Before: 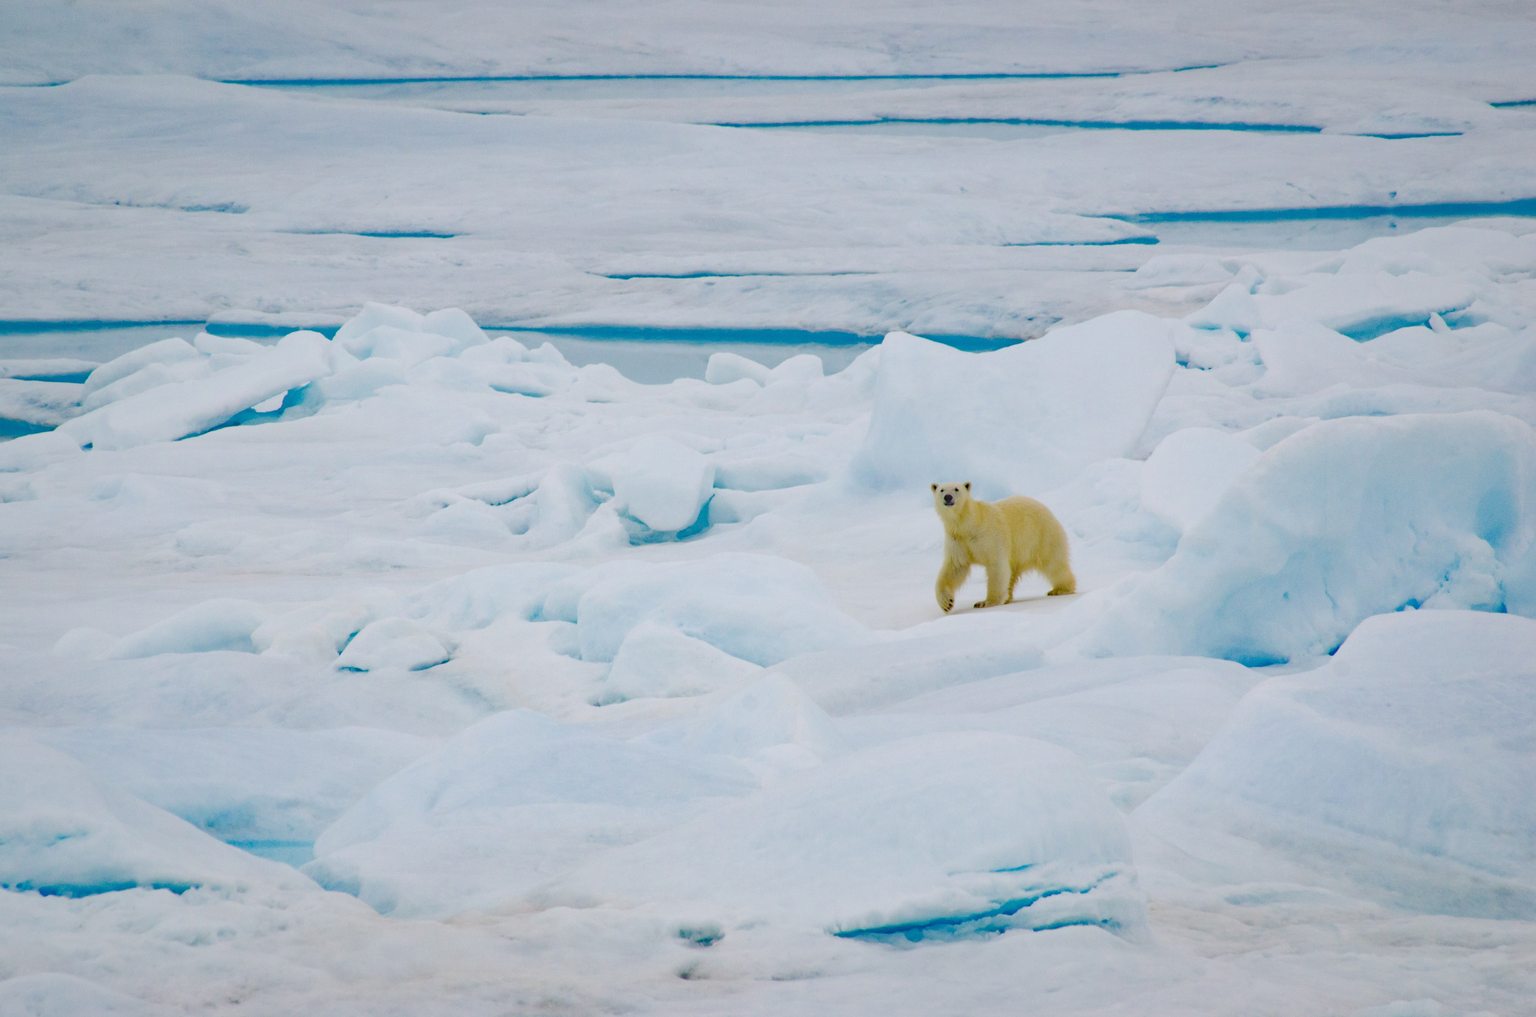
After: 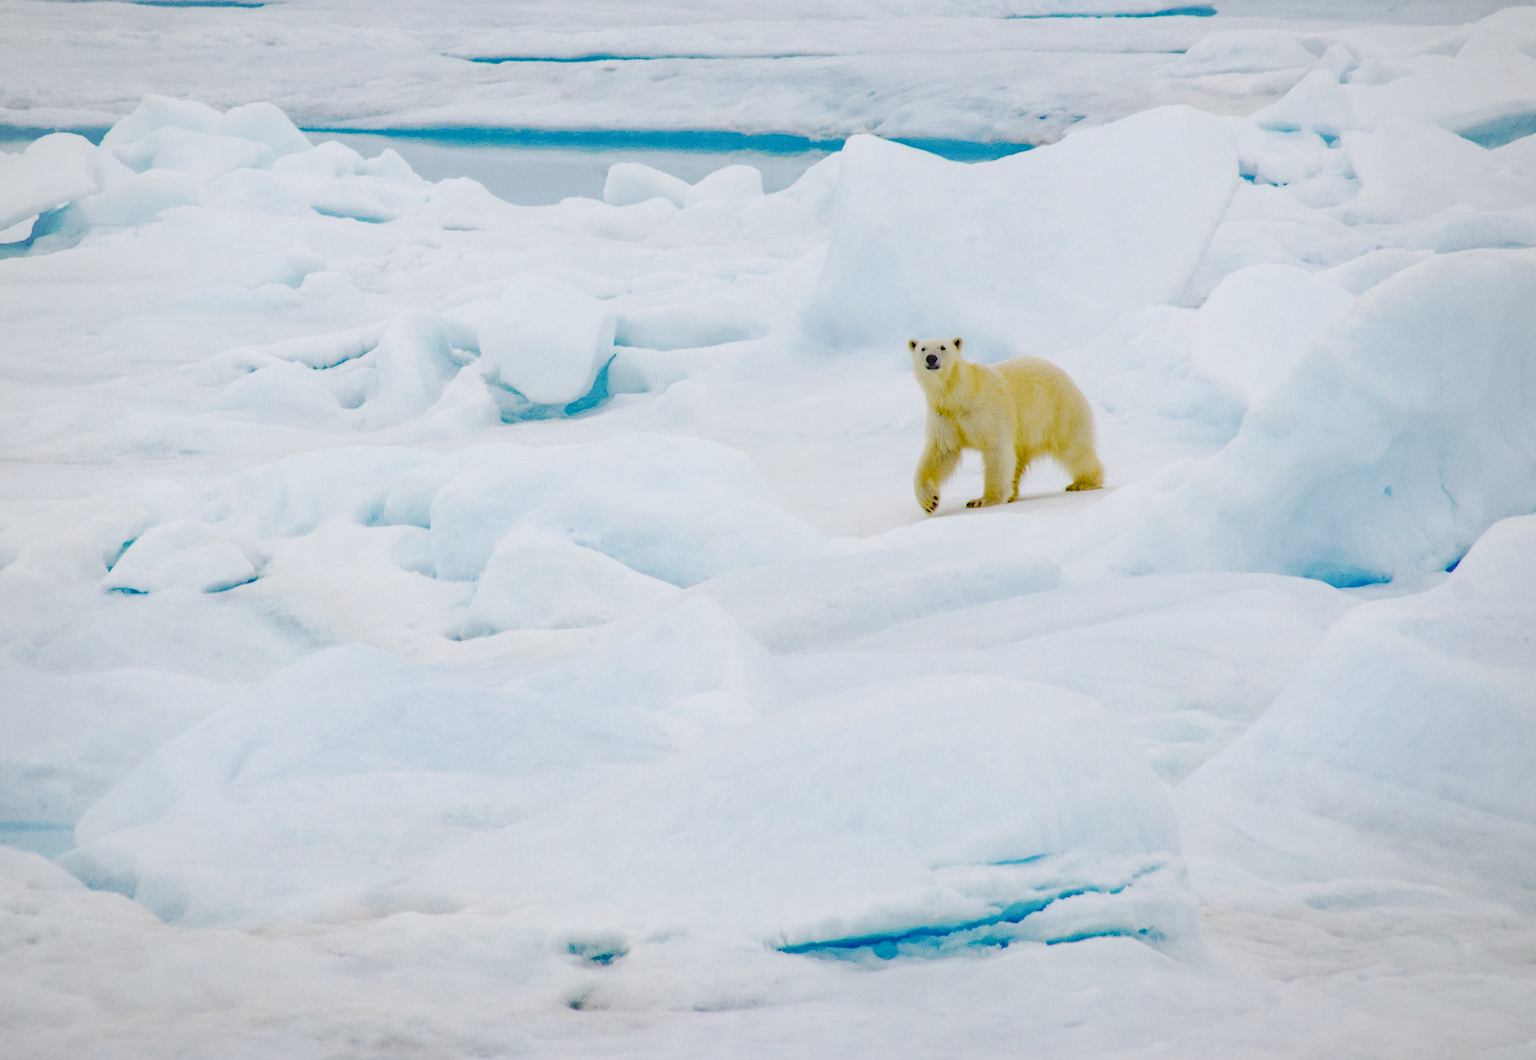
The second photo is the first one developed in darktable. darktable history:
local contrast: on, module defaults
crop: left 16.871%, top 22.857%, right 9.116%
vignetting: brightness -0.167
tone curve: curves: ch0 [(0, 0) (0.003, 0.035) (0.011, 0.035) (0.025, 0.035) (0.044, 0.046) (0.069, 0.063) (0.1, 0.084) (0.136, 0.123) (0.177, 0.174) (0.224, 0.232) (0.277, 0.304) (0.335, 0.387) (0.399, 0.476) (0.468, 0.566) (0.543, 0.639) (0.623, 0.714) (0.709, 0.776) (0.801, 0.851) (0.898, 0.921) (1, 1)], preserve colors none
